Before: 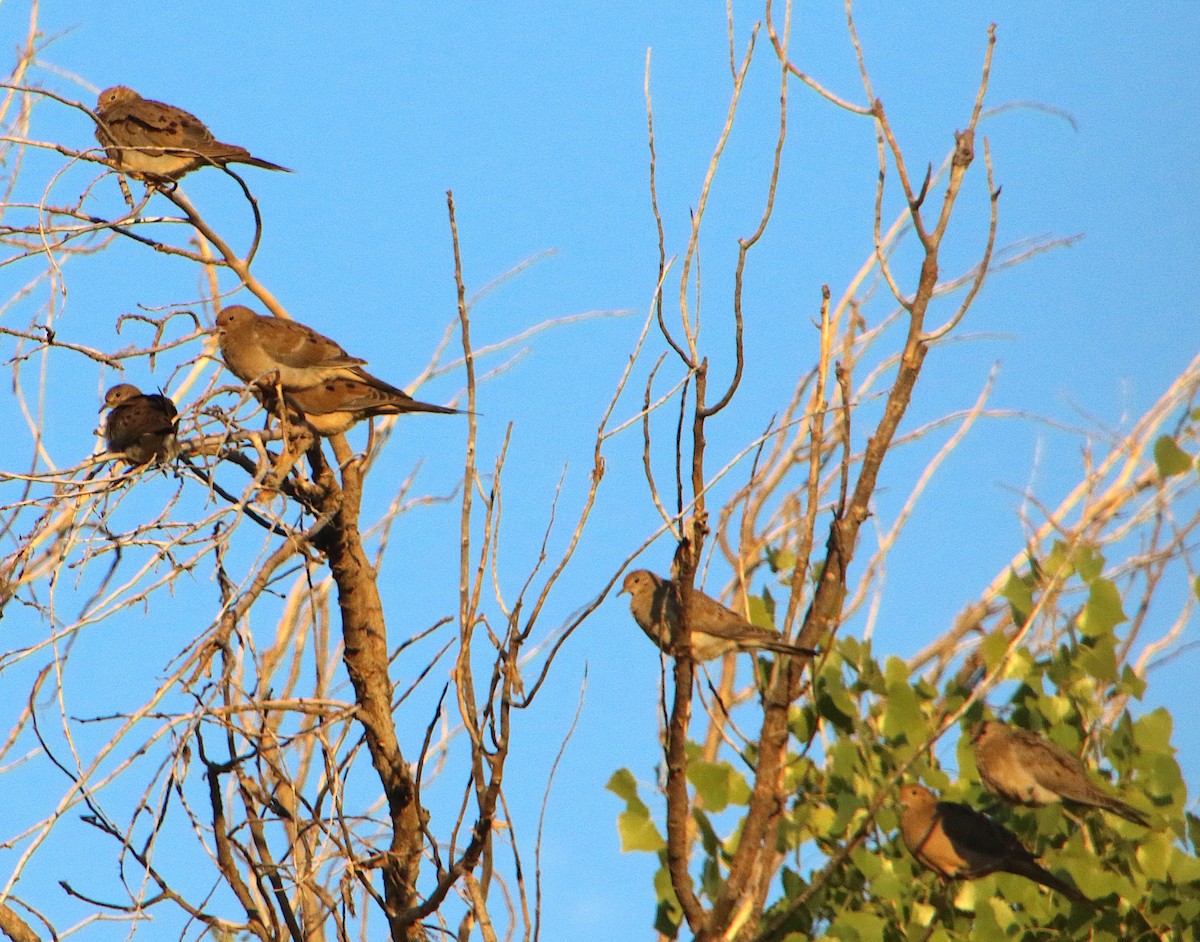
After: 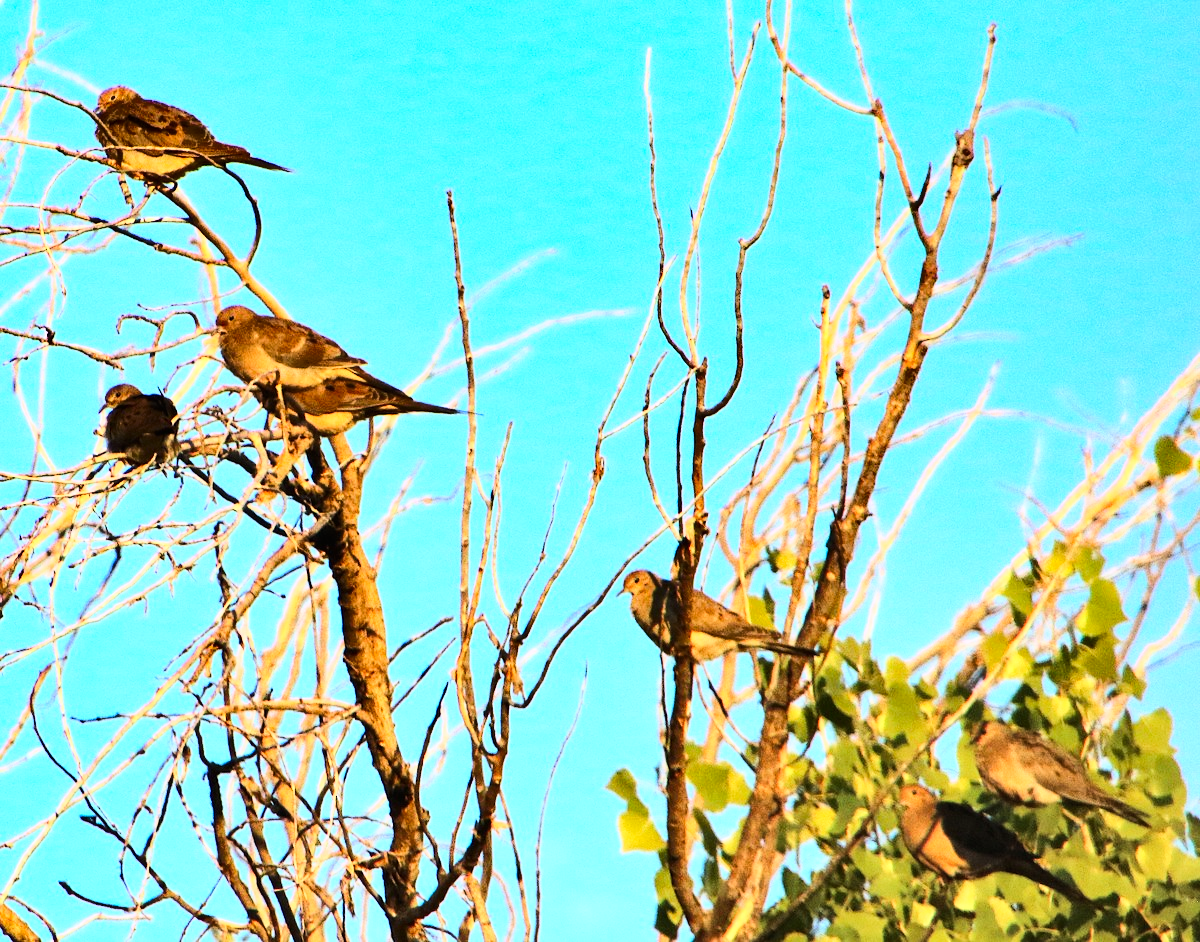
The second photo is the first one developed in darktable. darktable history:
shadows and highlights: shadows 4.77, soften with gaussian
base curve: curves: ch0 [(0, 0) (0.007, 0.004) (0.027, 0.03) (0.046, 0.07) (0.207, 0.54) (0.442, 0.872) (0.673, 0.972) (1, 1)]
